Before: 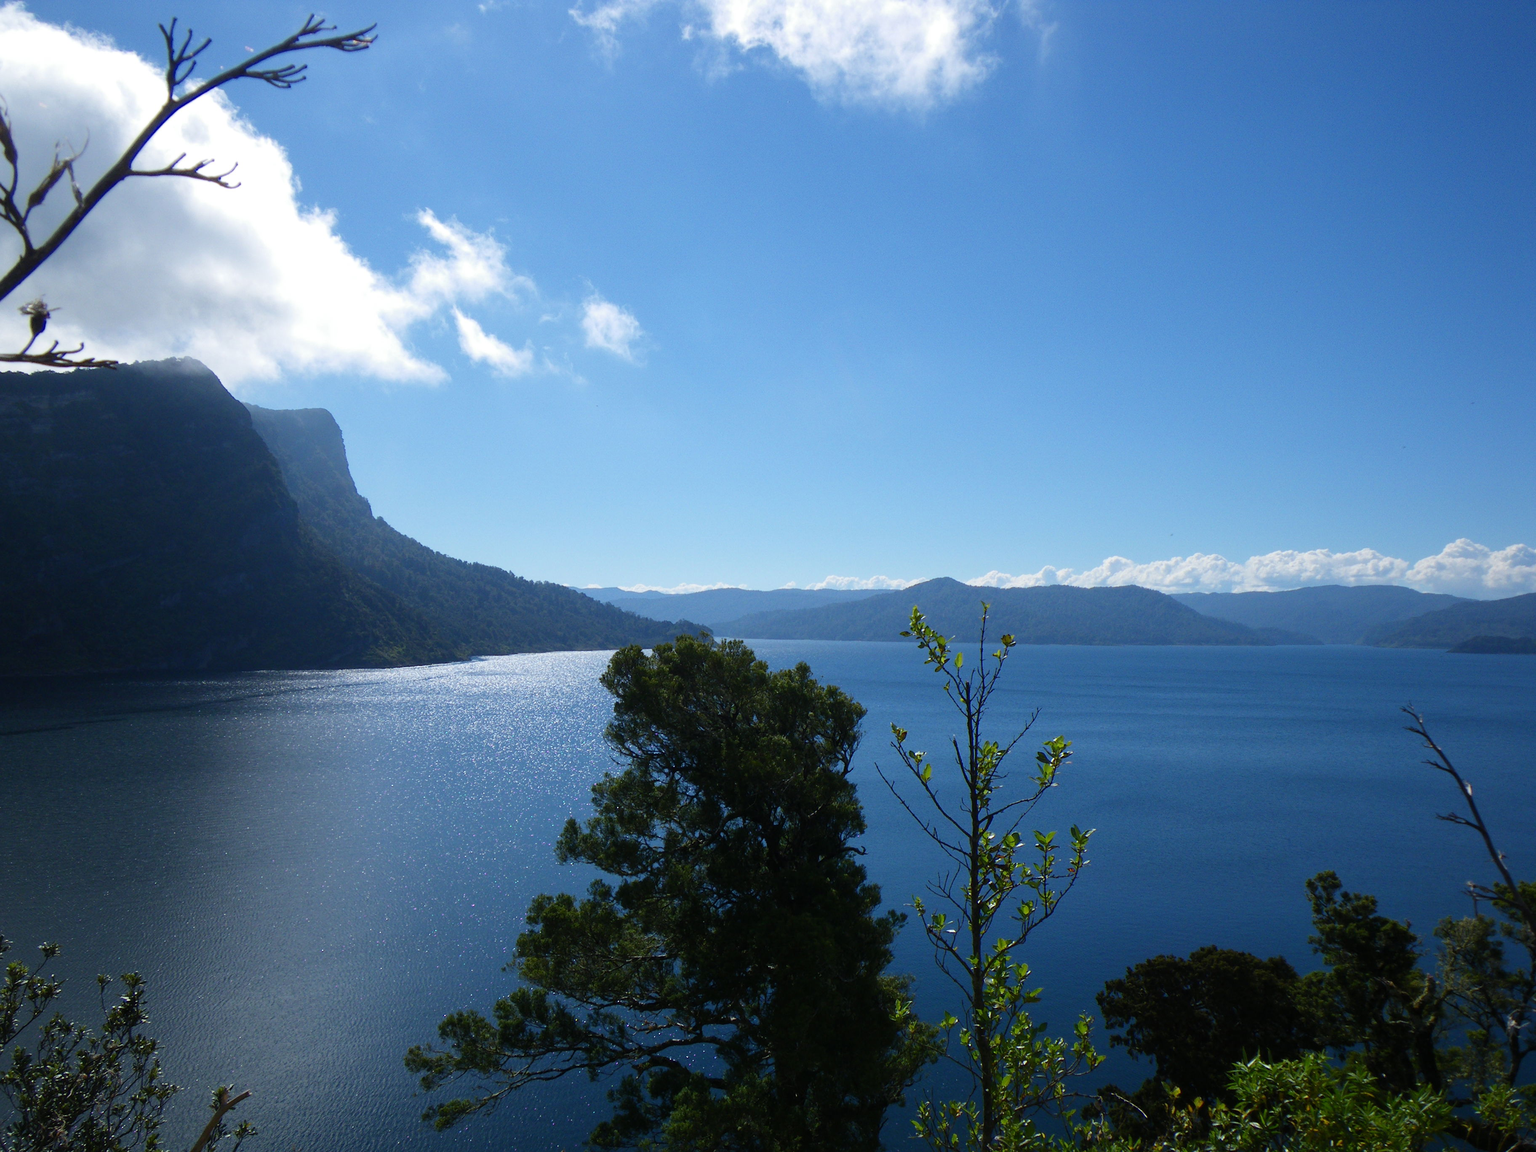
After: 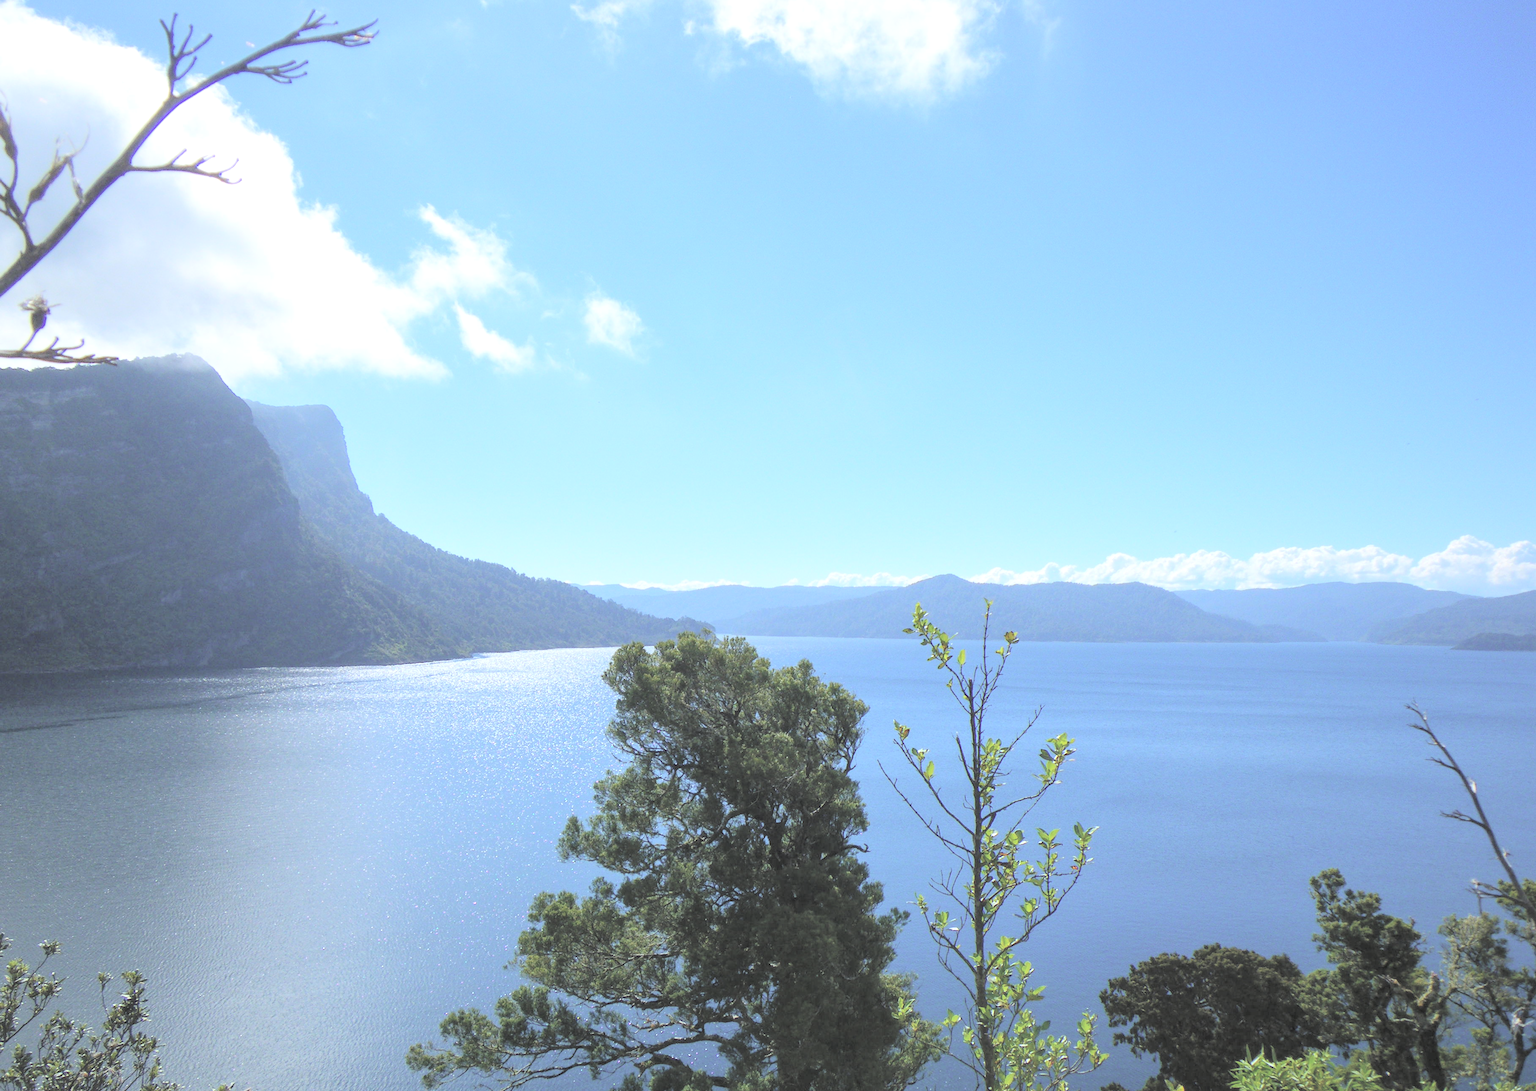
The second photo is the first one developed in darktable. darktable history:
contrast brightness saturation: brightness 1
local contrast: detail 130%
crop: top 0.448%, right 0.264%, bottom 5.045%
